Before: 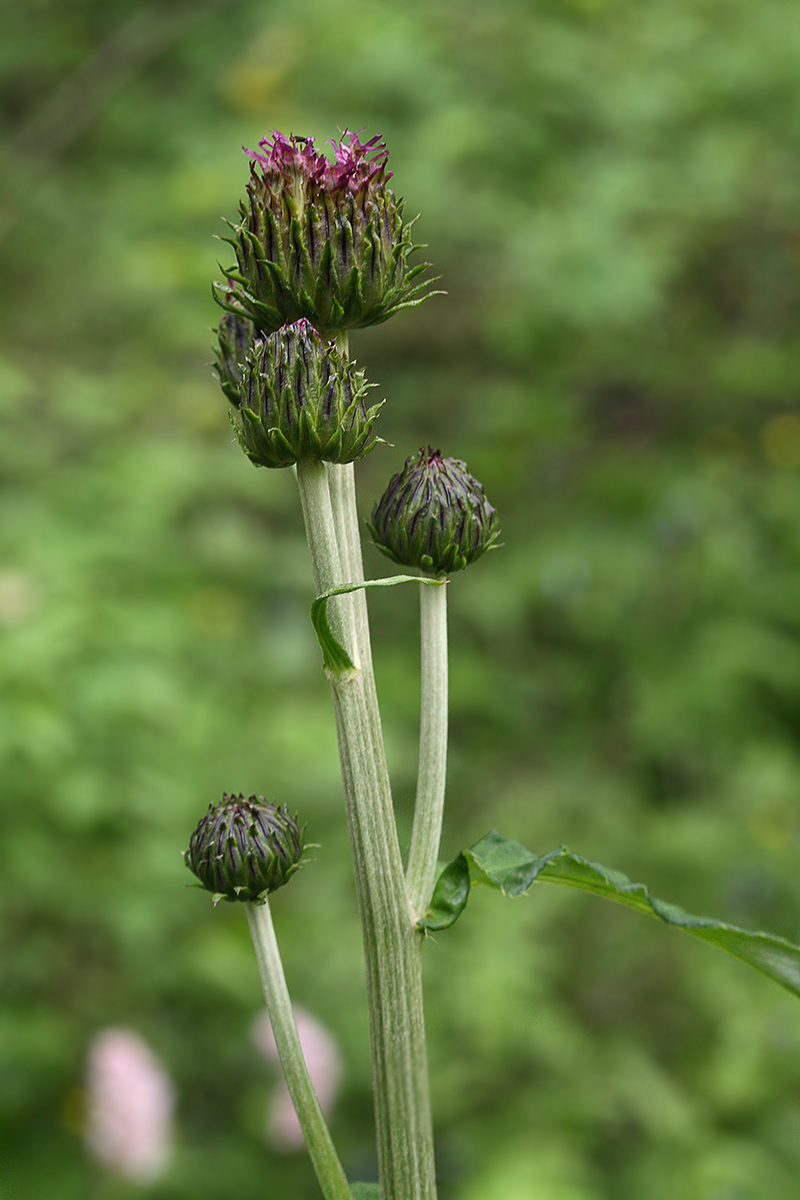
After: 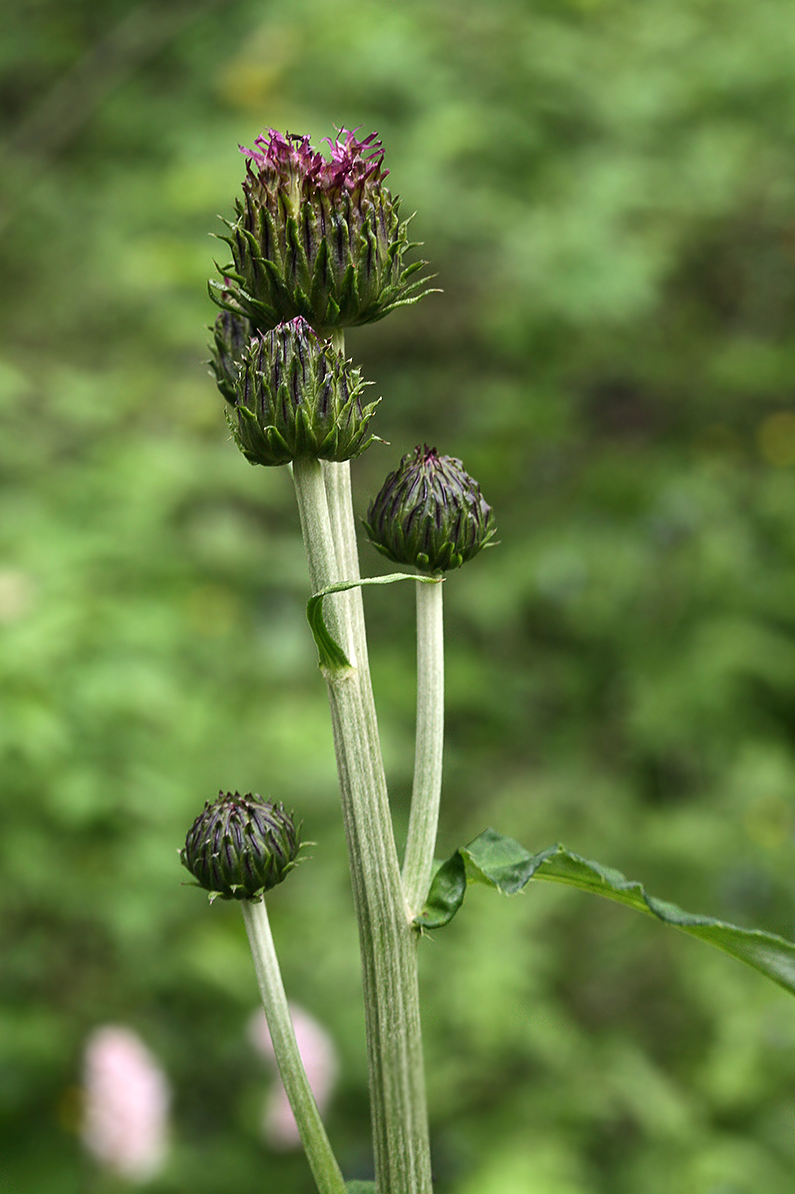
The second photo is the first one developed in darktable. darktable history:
crop and rotate: left 0.614%, top 0.179%, bottom 0.309%
tone equalizer: -8 EV -0.417 EV, -7 EV -0.389 EV, -6 EV -0.333 EV, -5 EV -0.222 EV, -3 EV 0.222 EV, -2 EV 0.333 EV, -1 EV 0.389 EV, +0 EV 0.417 EV, edges refinement/feathering 500, mask exposure compensation -1.57 EV, preserve details no
